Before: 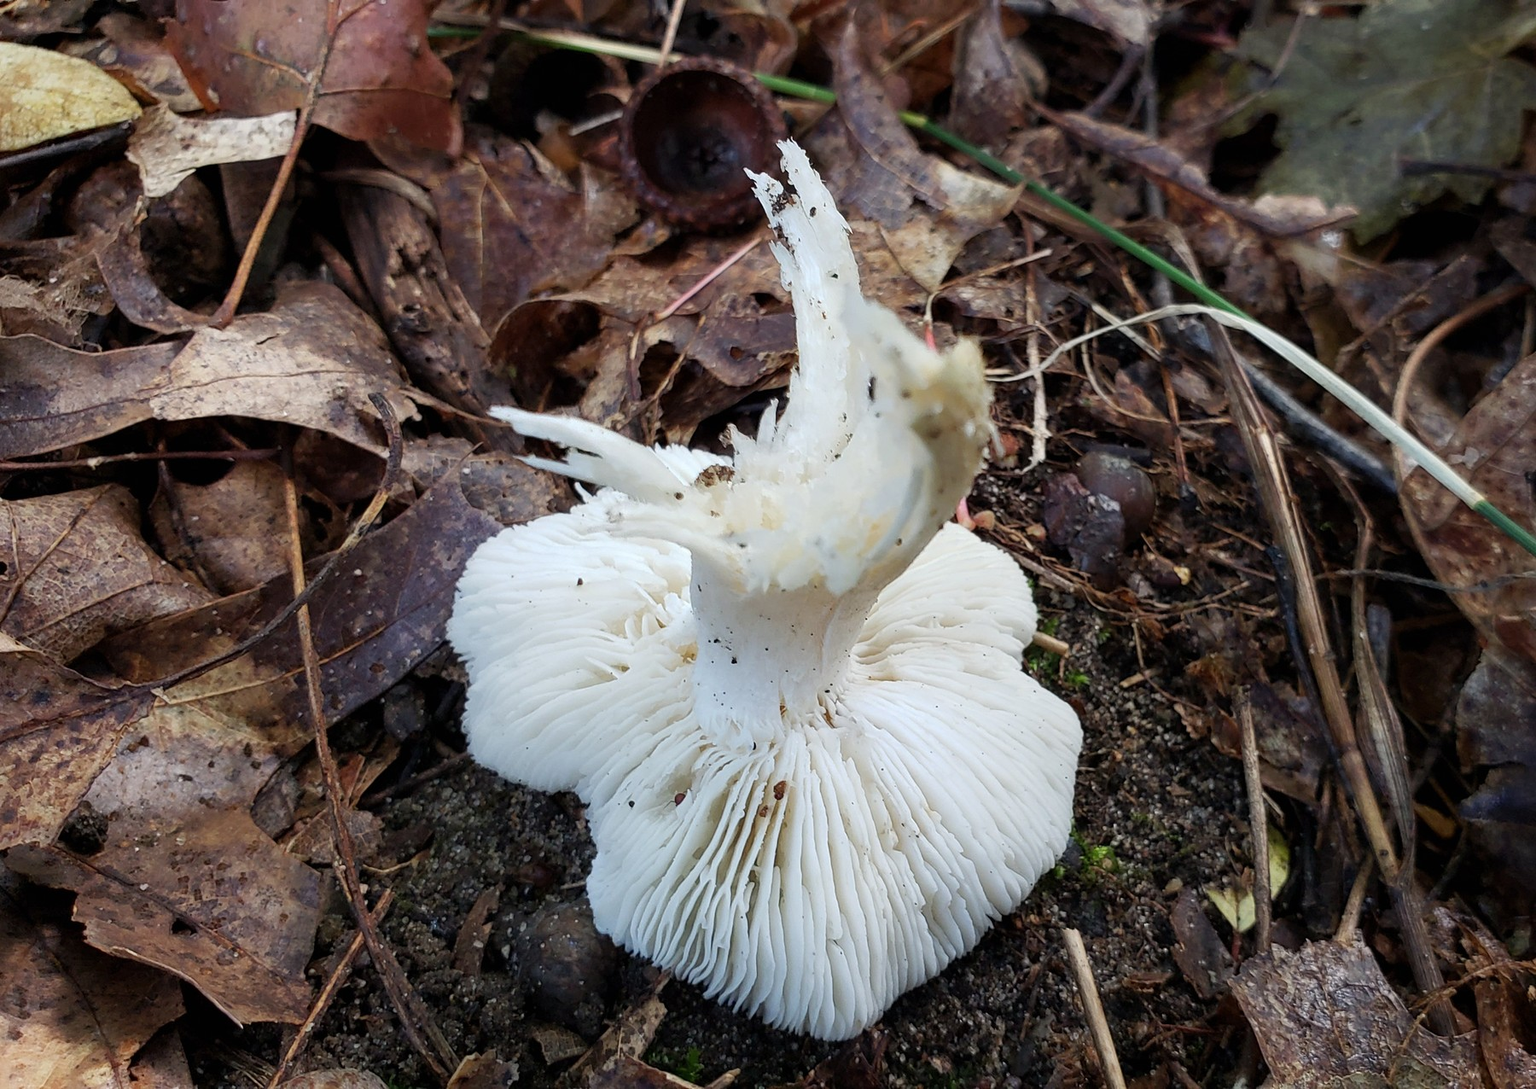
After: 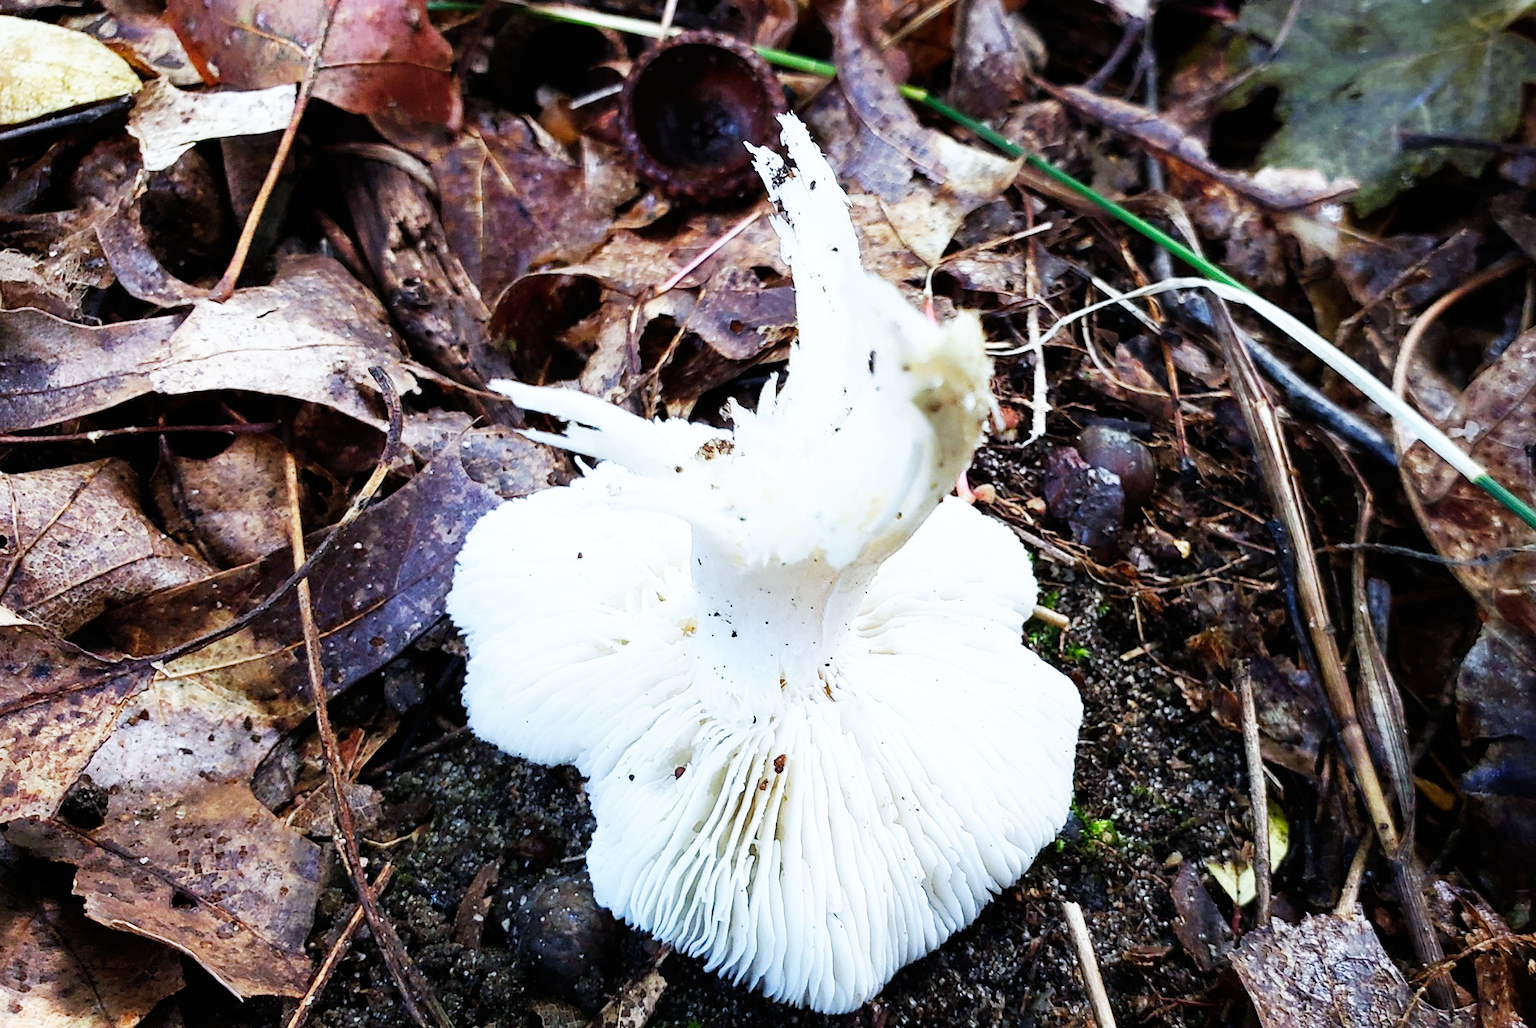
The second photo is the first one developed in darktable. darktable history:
crop and rotate: top 2.479%, bottom 3.018%
base curve: curves: ch0 [(0, 0) (0.007, 0.004) (0.027, 0.03) (0.046, 0.07) (0.207, 0.54) (0.442, 0.872) (0.673, 0.972) (1, 1)], preserve colors none
white balance: red 0.924, blue 1.095
